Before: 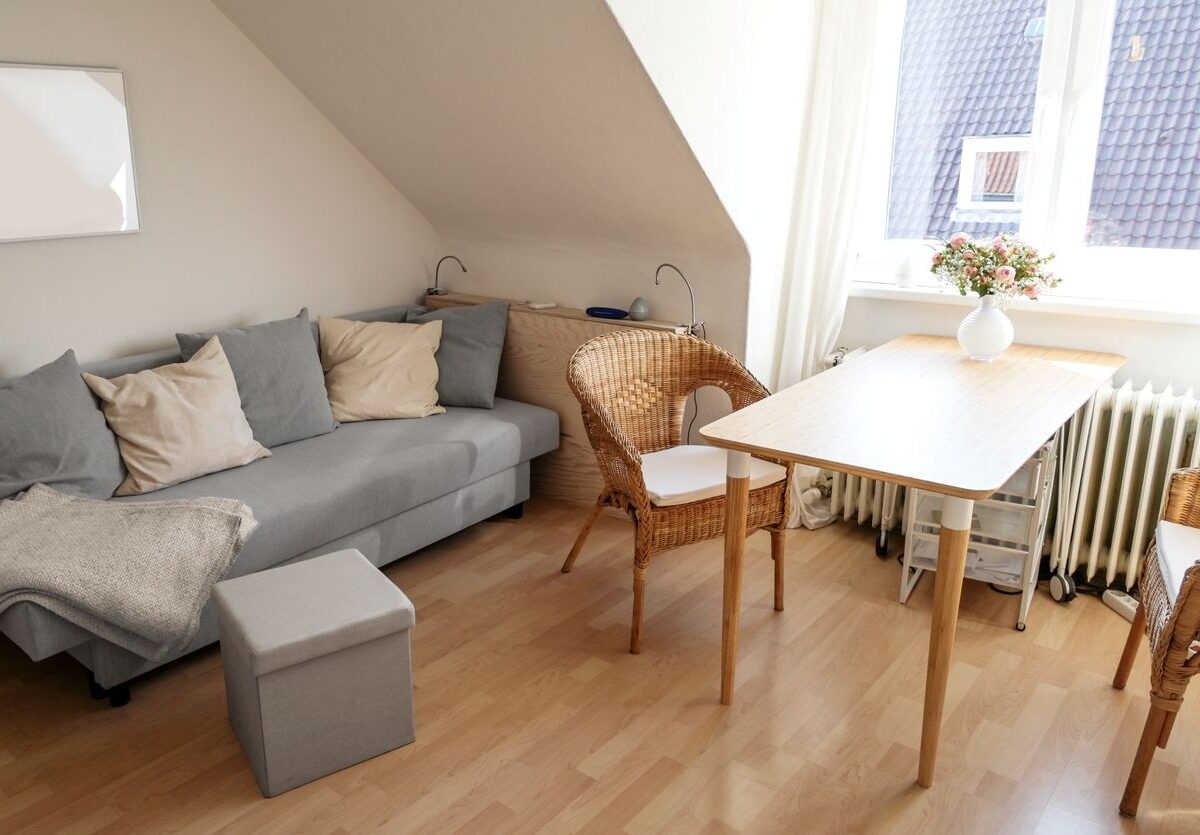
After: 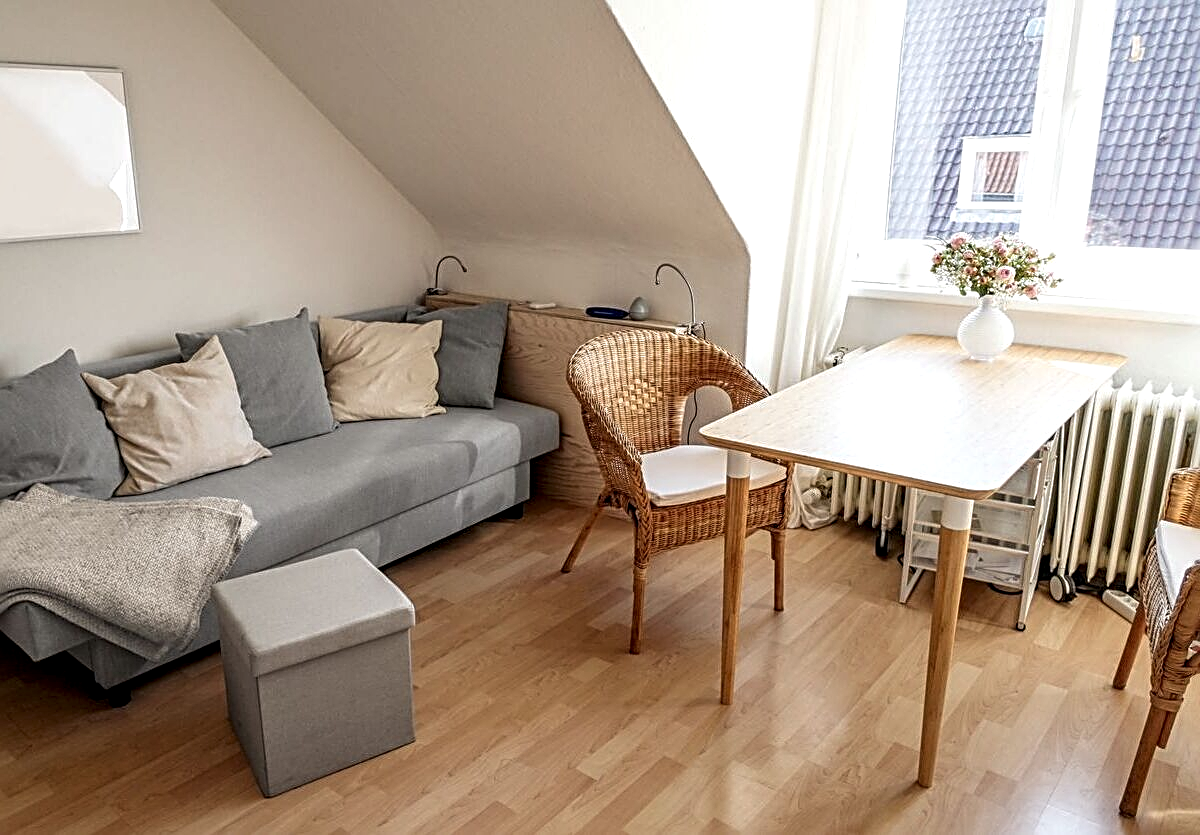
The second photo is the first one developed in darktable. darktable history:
sharpen: radius 2.817, amount 0.715
local contrast: highlights 61%, detail 143%, midtone range 0.428
exposure: compensate highlight preservation false
